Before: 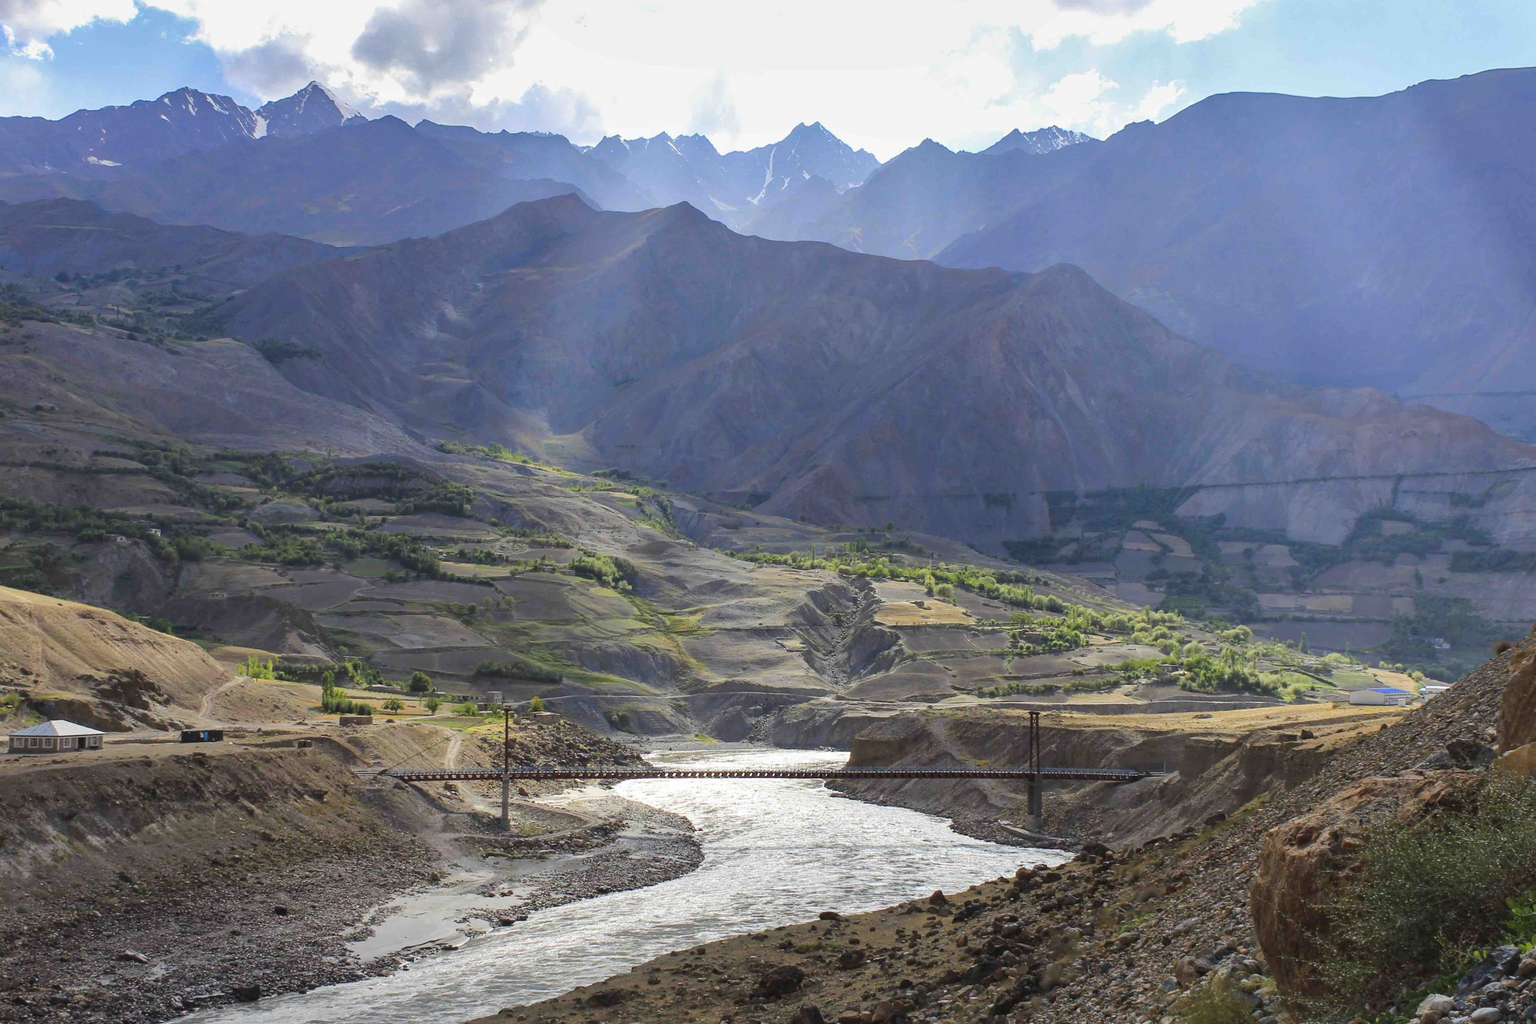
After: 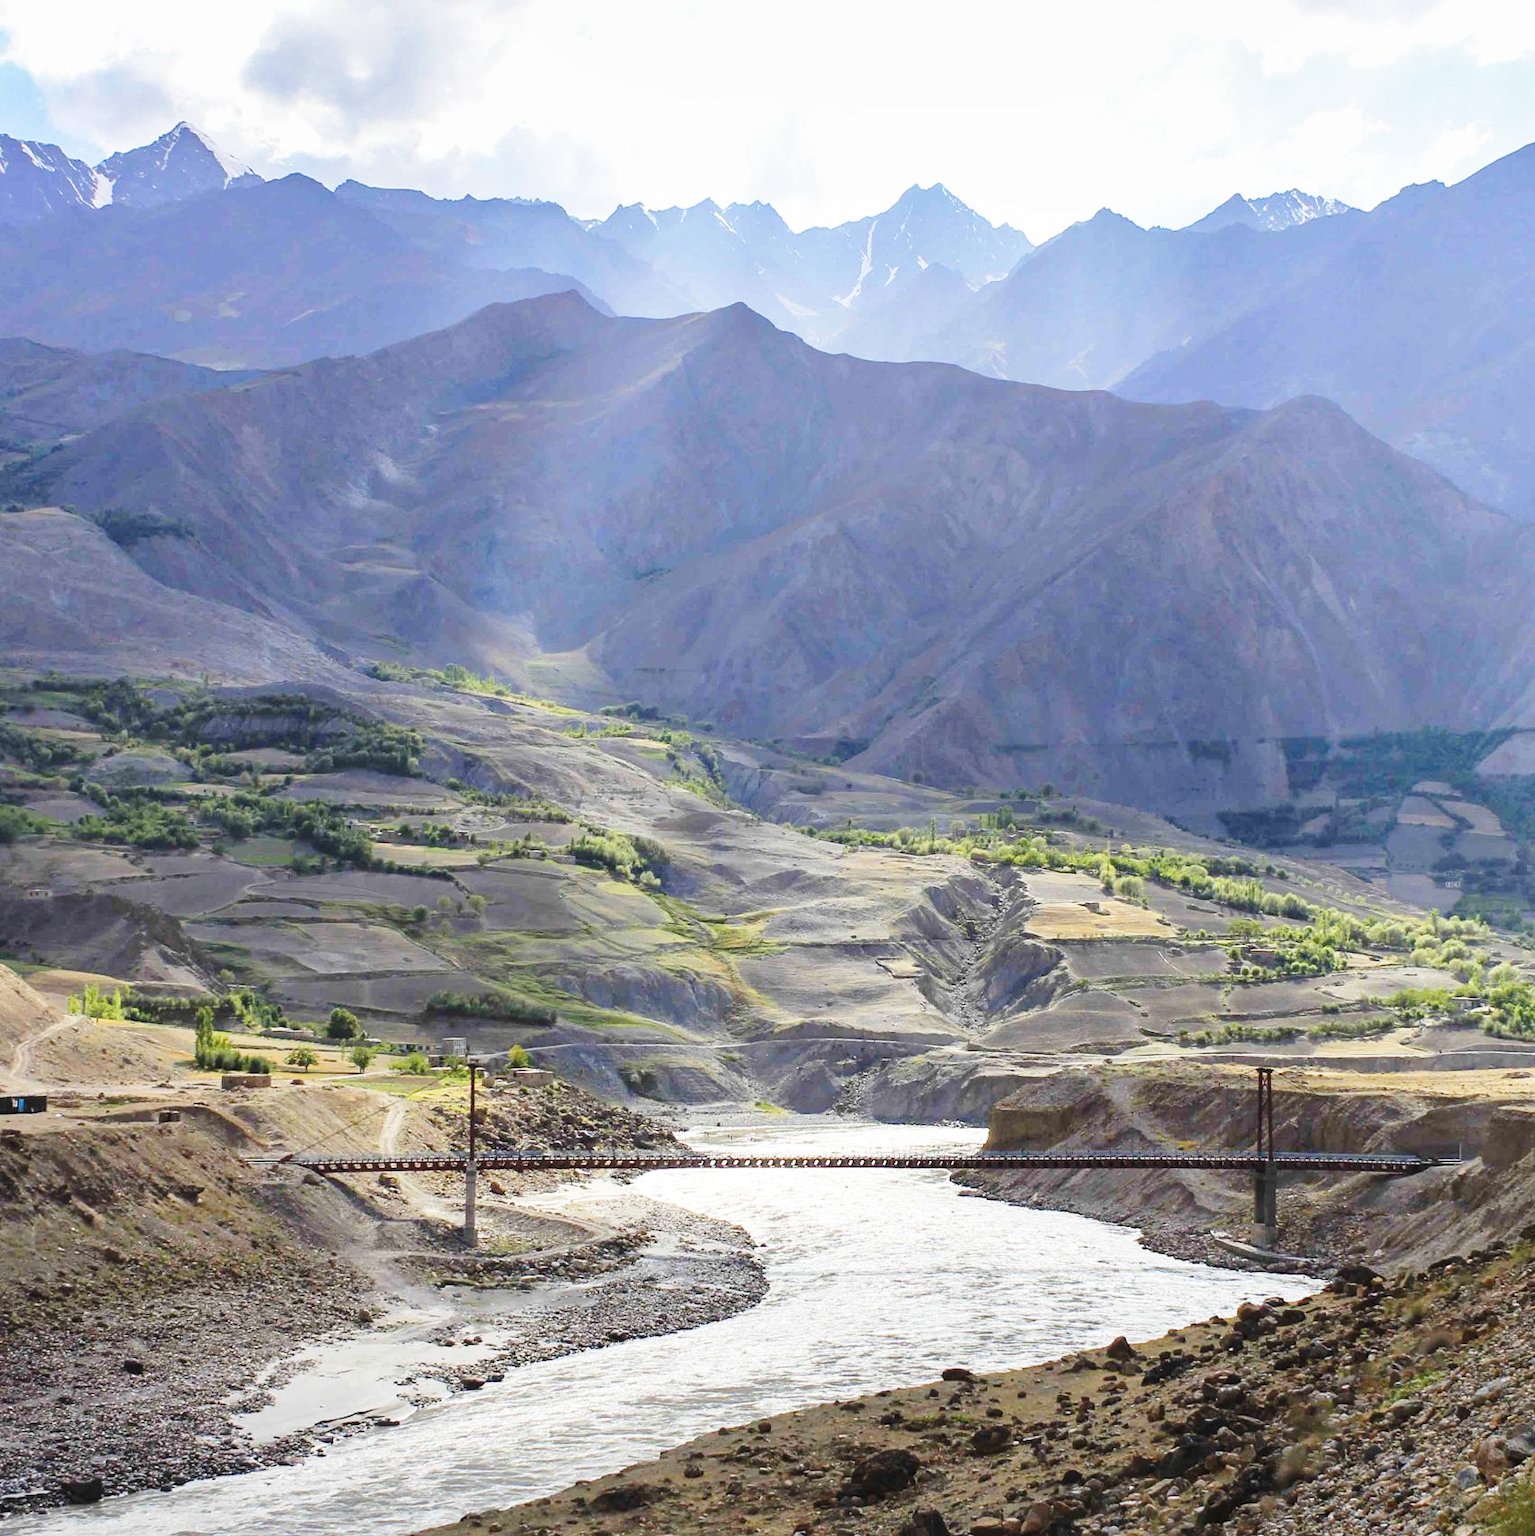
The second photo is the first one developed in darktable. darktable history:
base curve: curves: ch0 [(0, 0) (0.028, 0.03) (0.121, 0.232) (0.46, 0.748) (0.859, 0.968) (1, 1)], preserve colors none
crop and rotate: left 12.521%, right 20.885%
